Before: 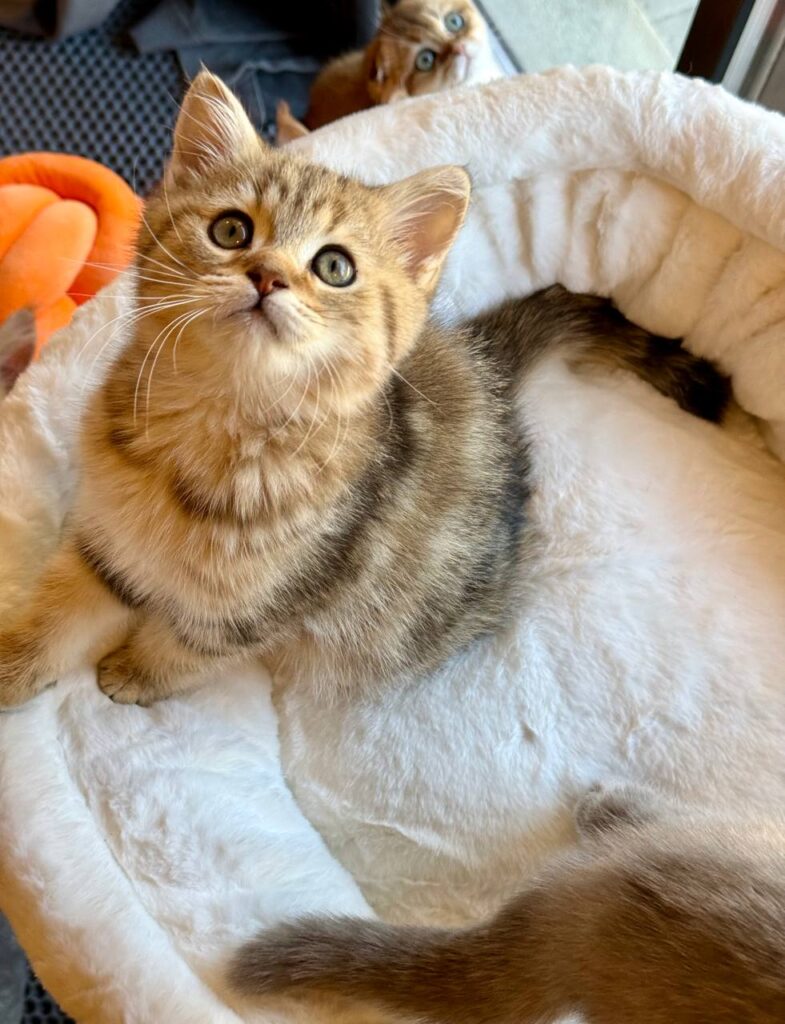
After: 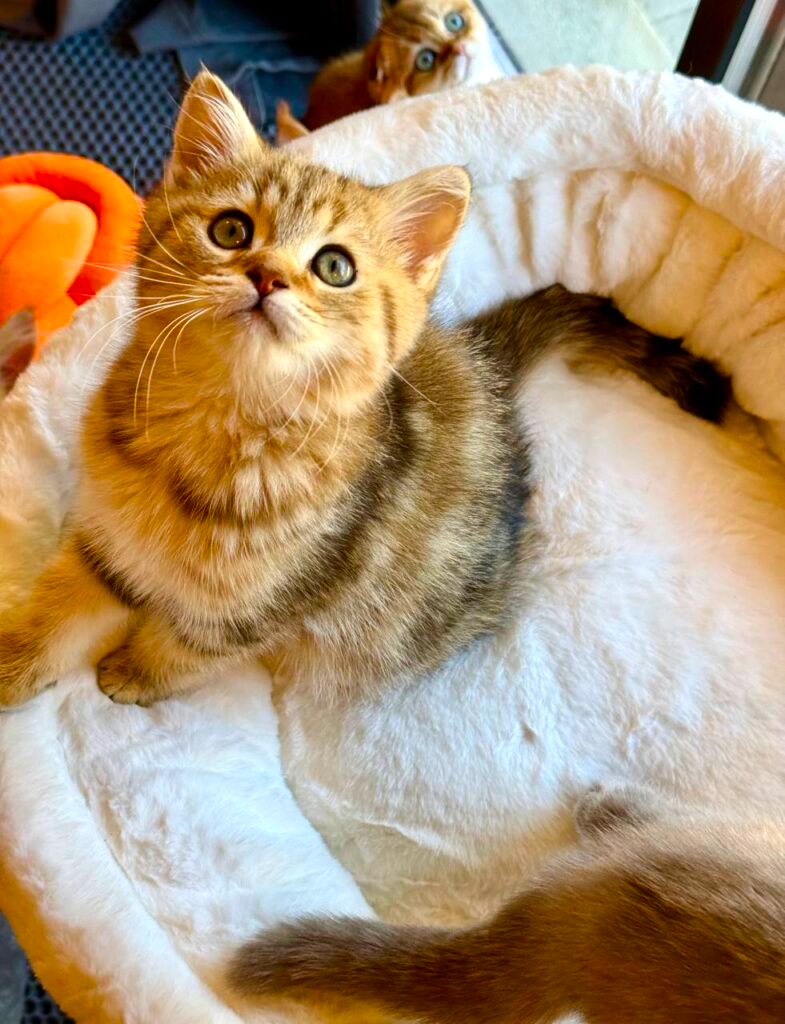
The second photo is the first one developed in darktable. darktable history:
contrast brightness saturation: contrast 0.09, saturation 0.28
color balance rgb: linear chroma grading › global chroma 8.12%, perceptual saturation grading › global saturation 9.07%, perceptual saturation grading › highlights -13.84%, perceptual saturation grading › mid-tones 14.88%, perceptual saturation grading › shadows 22.8%, perceptual brilliance grading › highlights 2.61%, global vibrance 12.07%
